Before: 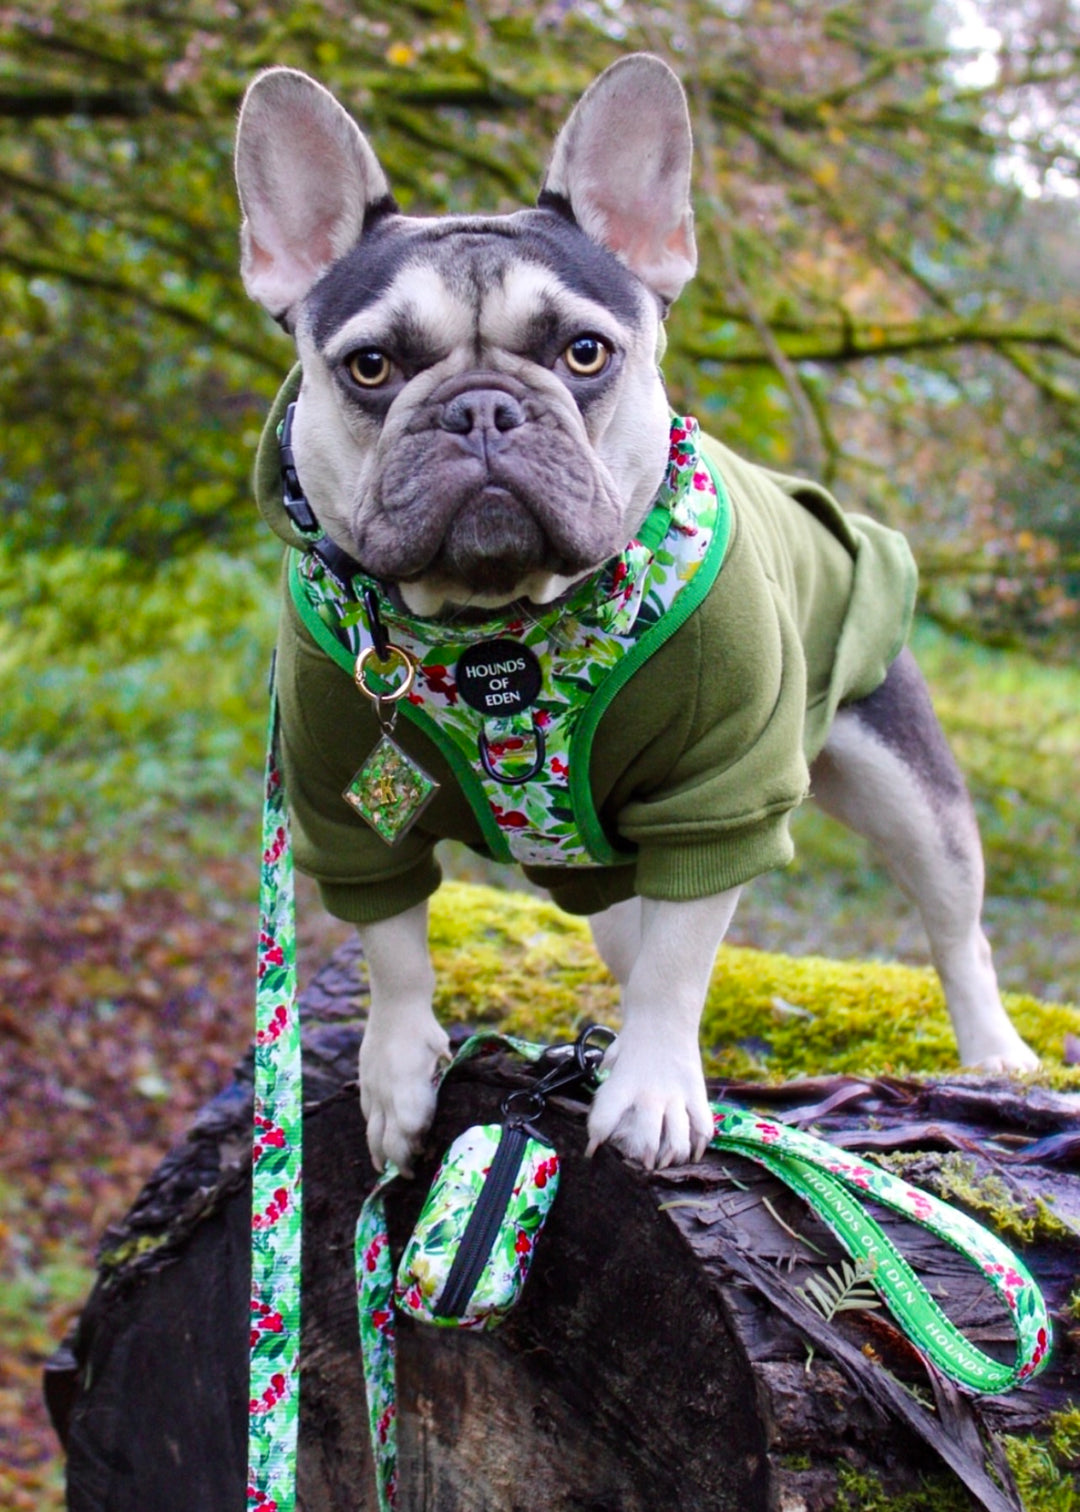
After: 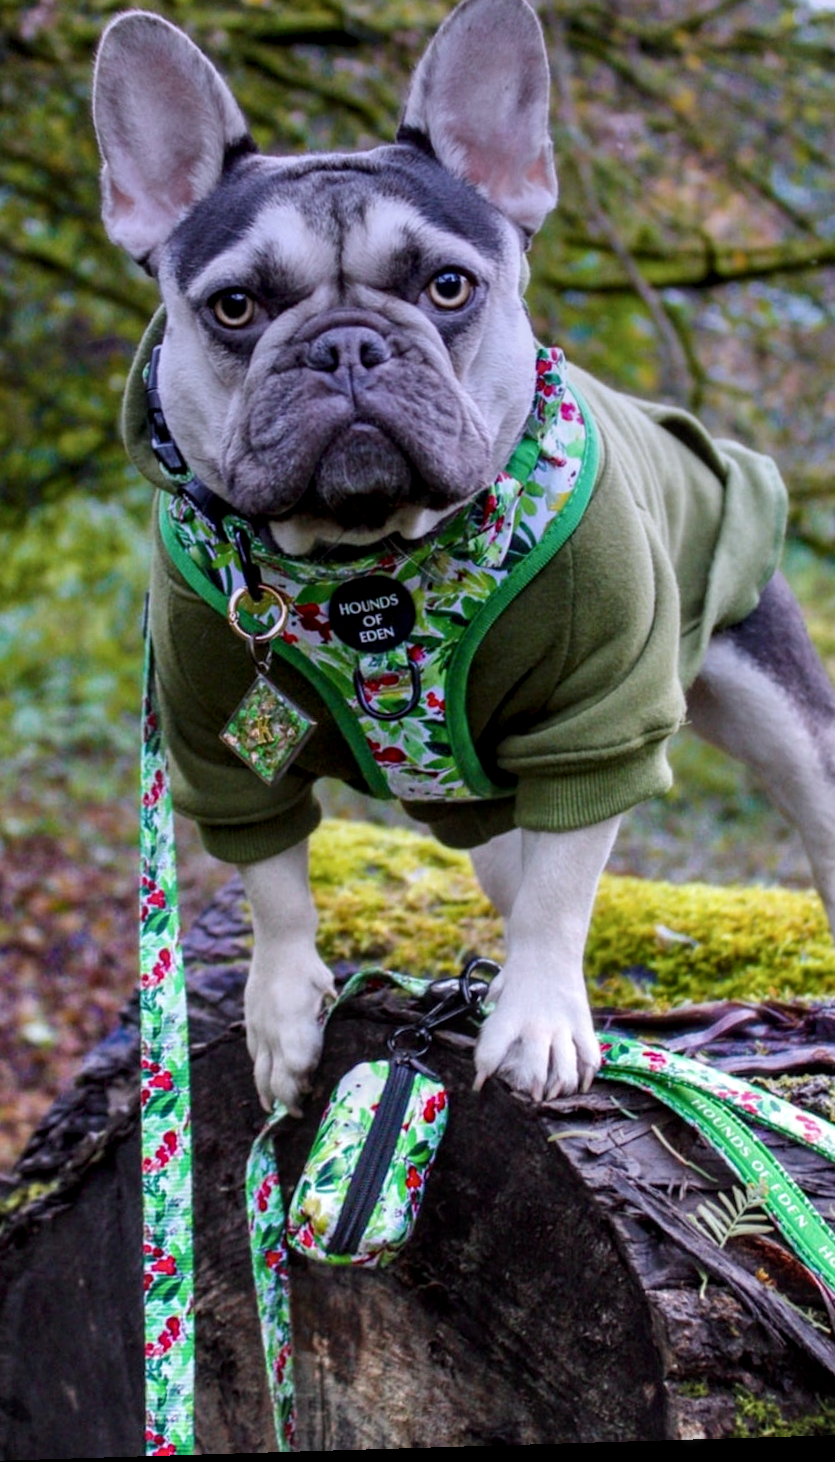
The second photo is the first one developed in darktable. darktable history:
crop and rotate: left 13.15%, top 5.251%, right 12.609%
contrast brightness saturation: saturation -0.05
rotate and perspective: rotation -1.75°, automatic cropping off
graduated density: hue 238.83°, saturation 50%
local contrast: highlights 61%, detail 143%, midtone range 0.428
